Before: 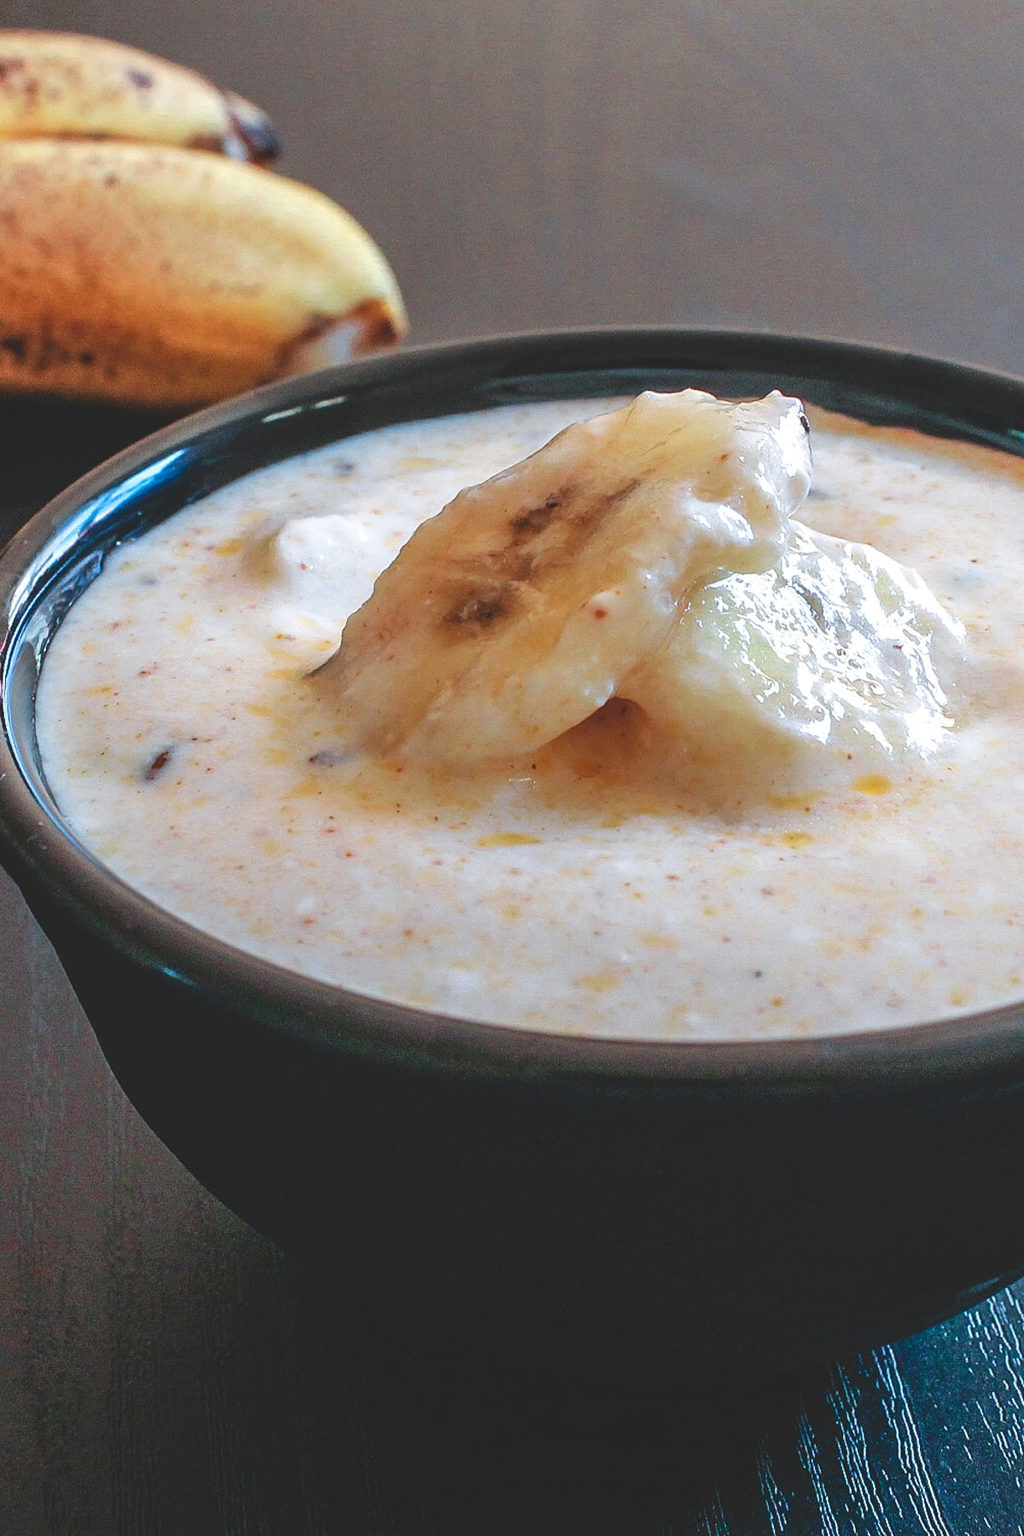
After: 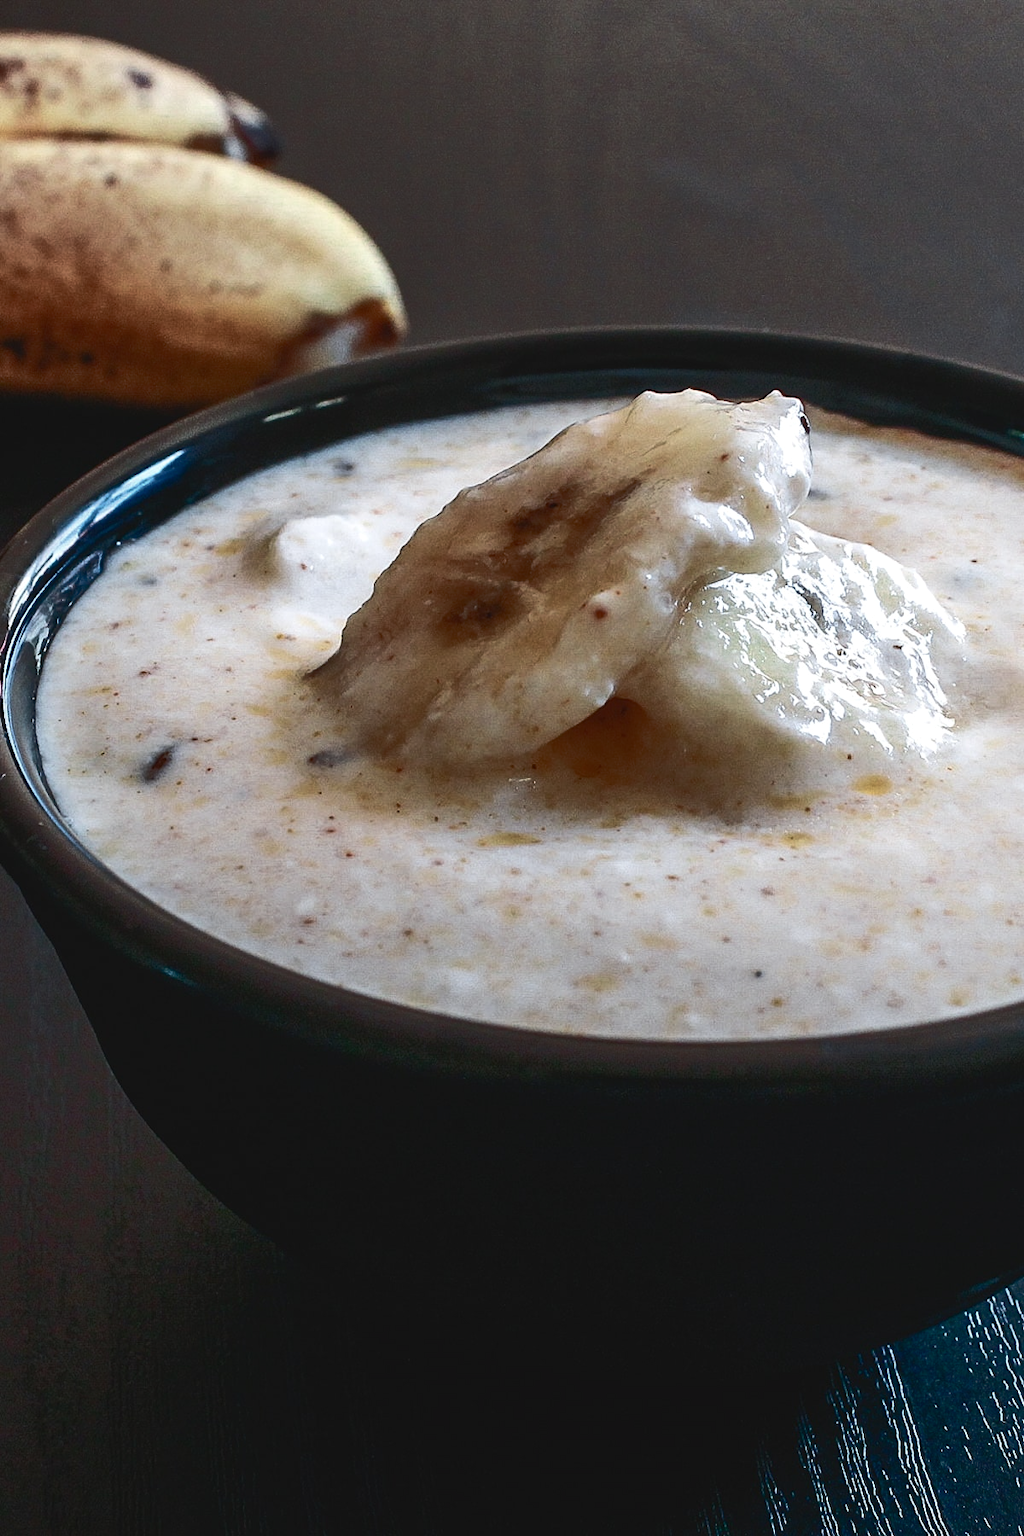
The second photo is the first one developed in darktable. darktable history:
color balance rgb: perceptual saturation grading › global saturation 20%, perceptual saturation grading › highlights -50.094%, perceptual saturation grading › shadows 30.365%, perceptual brilliance grading › highlights 1.611%, perceptual brilliance grading › mid-tones -50.135%, perceptual brilliance grading › shadows -50.084%
